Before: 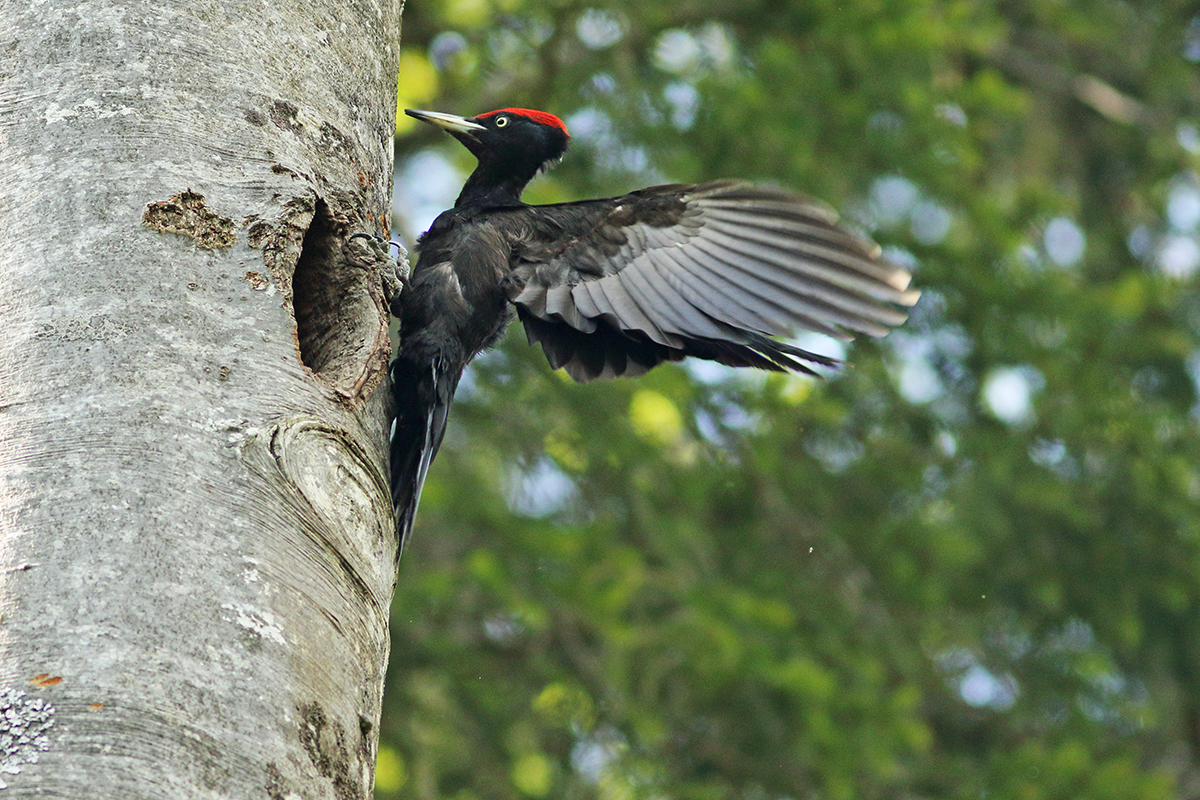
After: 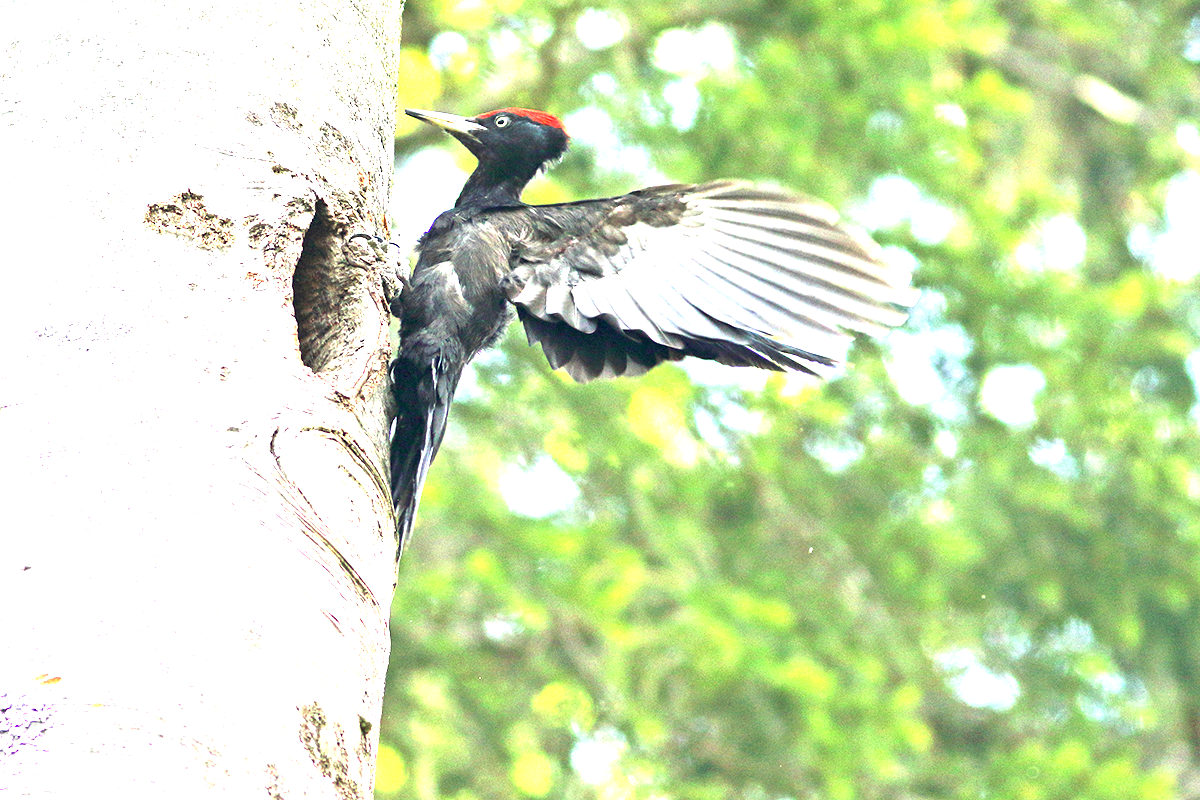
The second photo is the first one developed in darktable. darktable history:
exposure: black level correction 0.001, exposure 2.535 EV, compensate highlight preservation false
